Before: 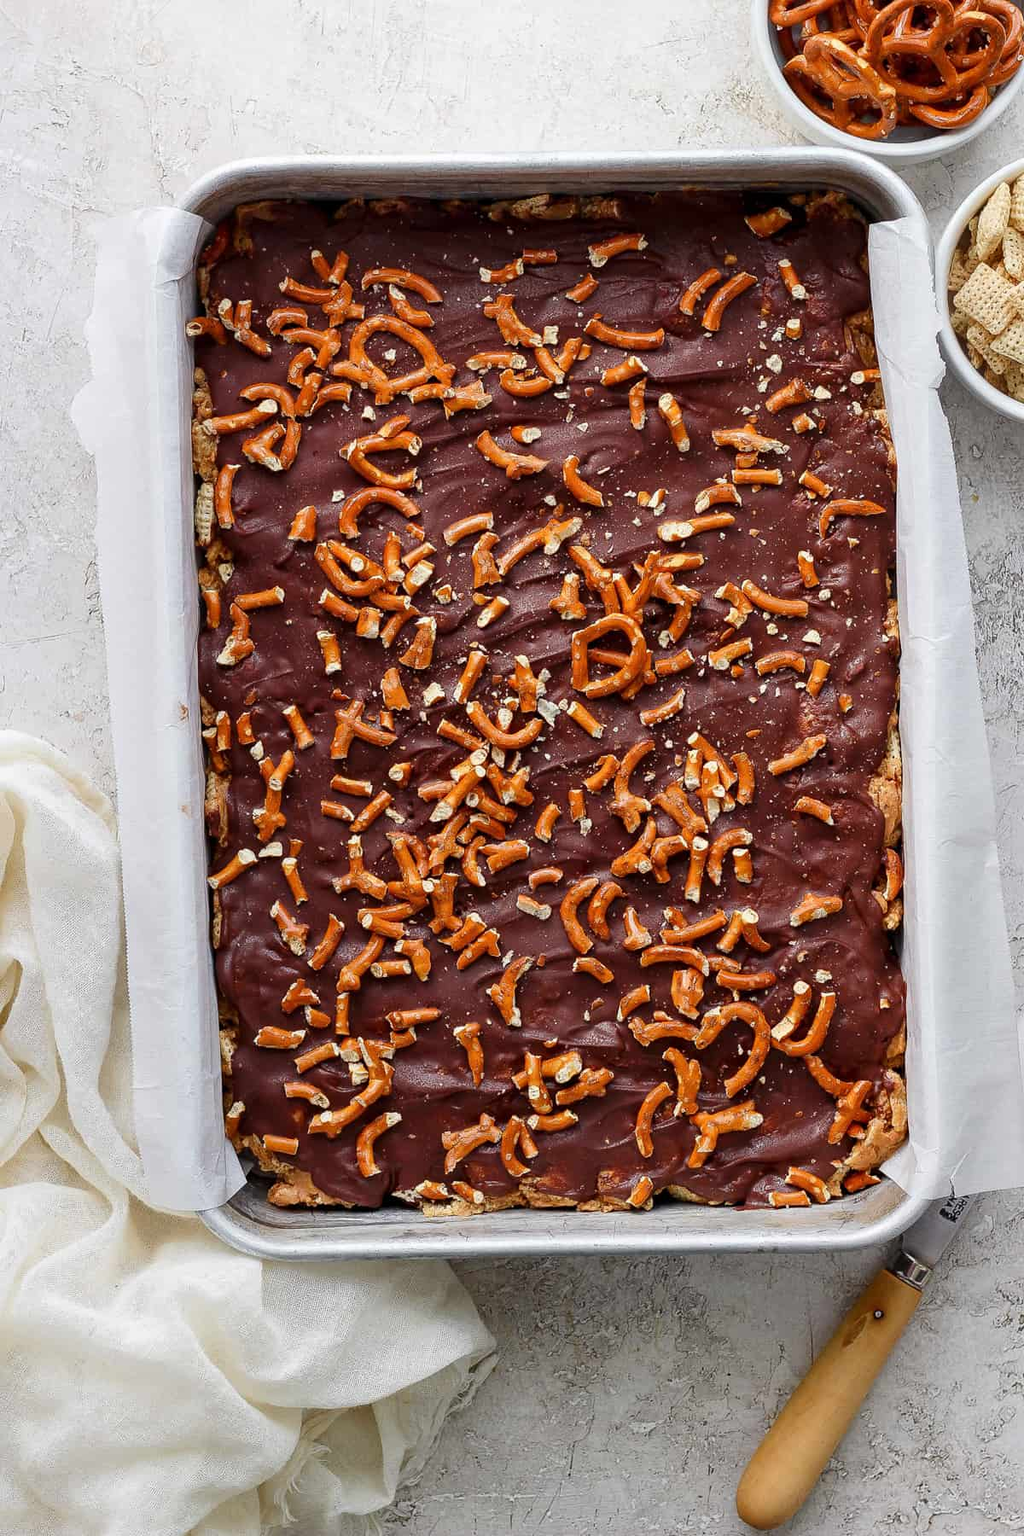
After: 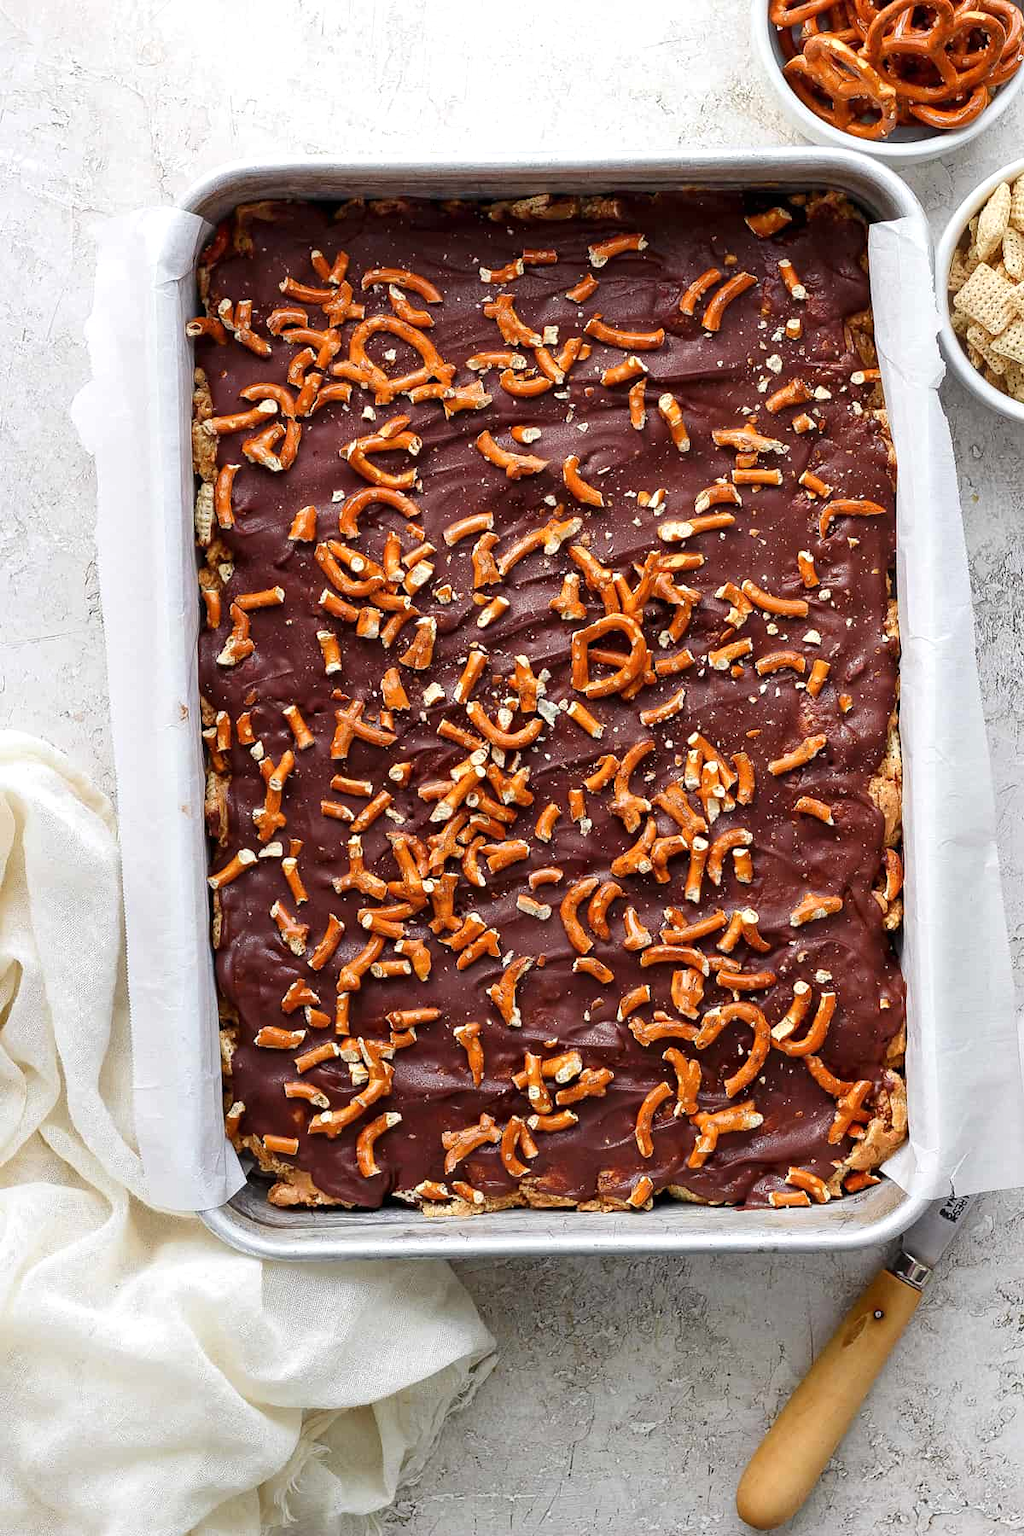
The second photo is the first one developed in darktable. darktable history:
exposure: exposure 0.268 EV, compensate highlight preservation false
